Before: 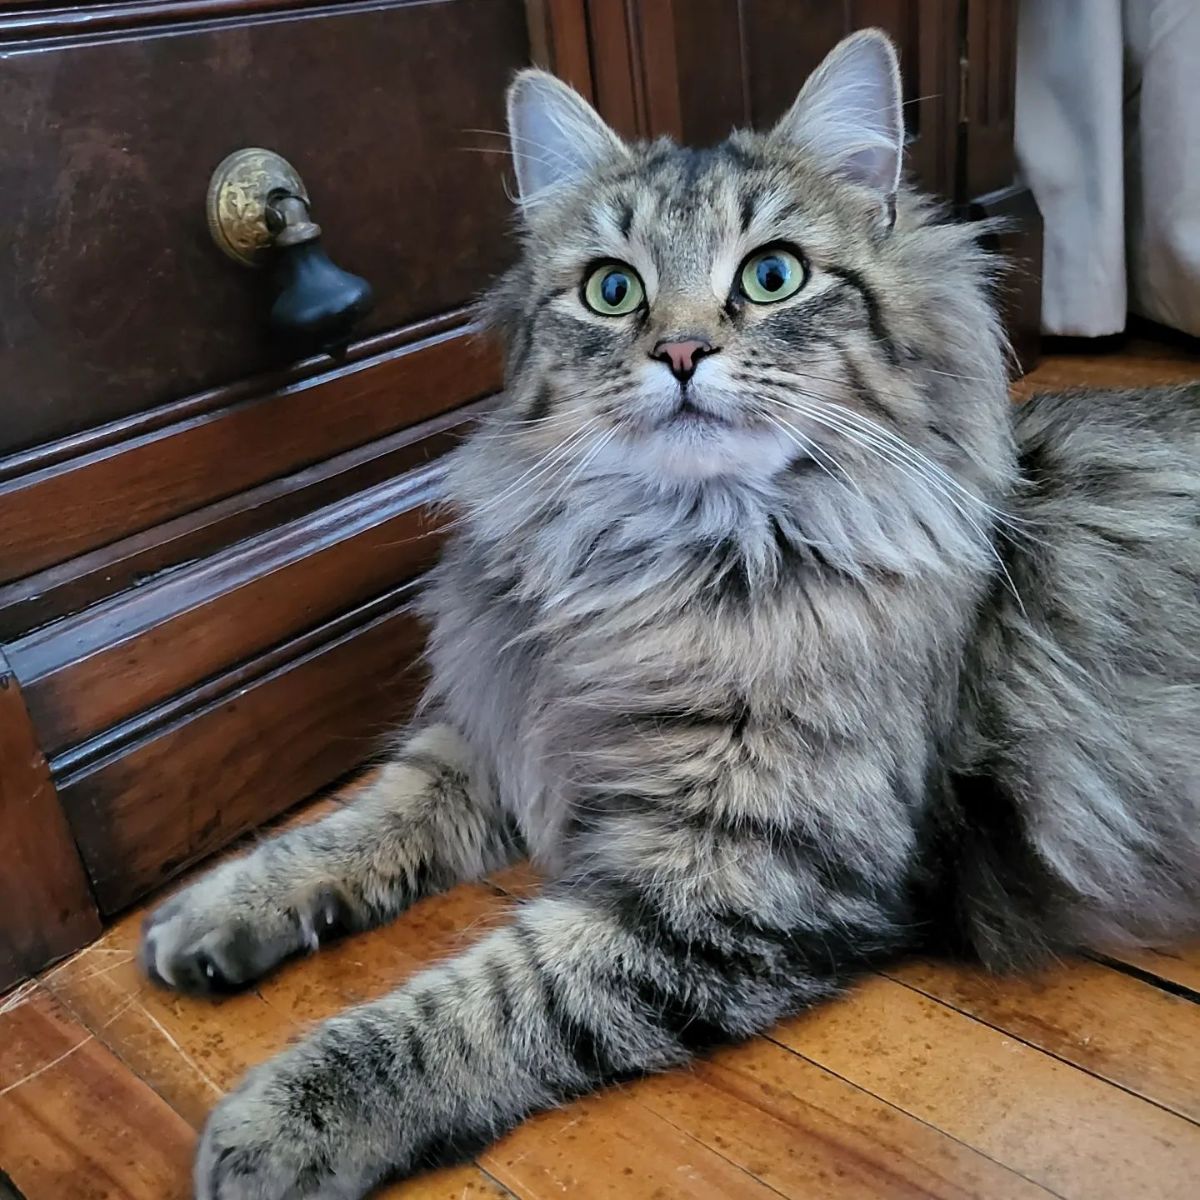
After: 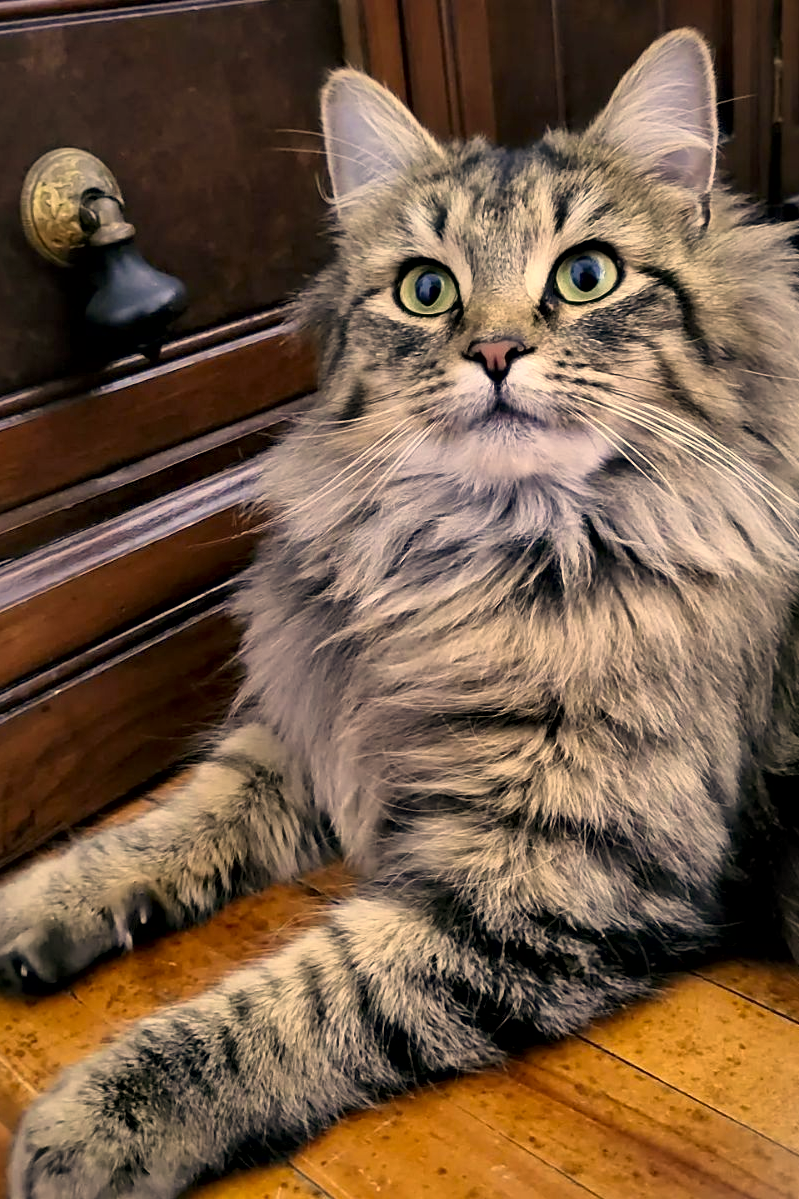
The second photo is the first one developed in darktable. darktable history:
color correction: highlights a* 14.85, highlights b* 31.49
local contrast: mode bilateral grid, contrast 26, coarseness 59, detail 152%, midtone range 0.2
crop and rotate: left 15.575%, right 17.798%
